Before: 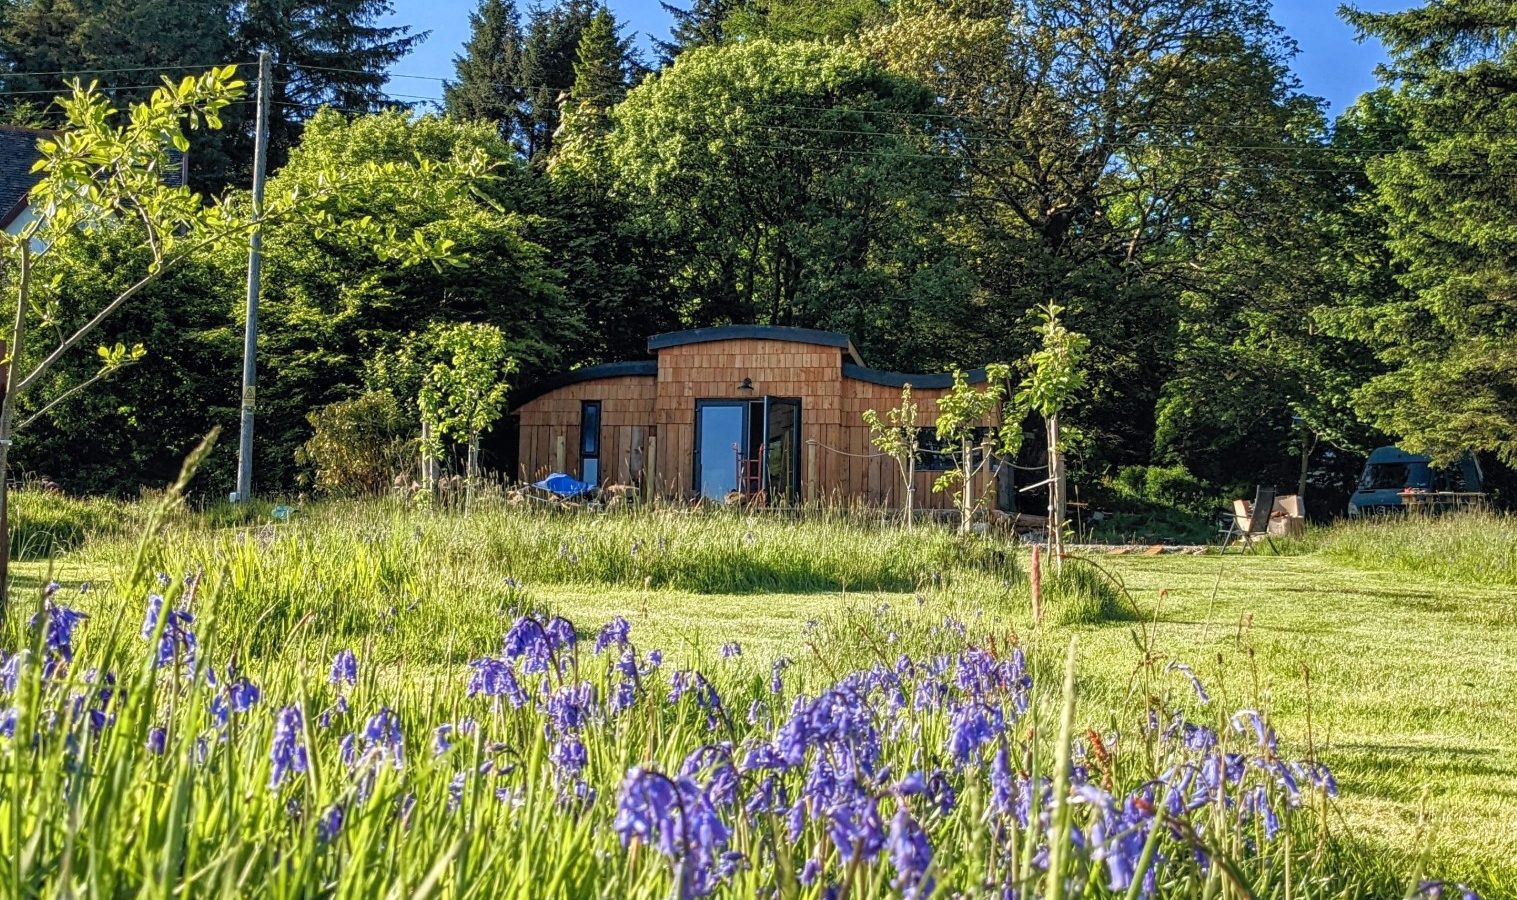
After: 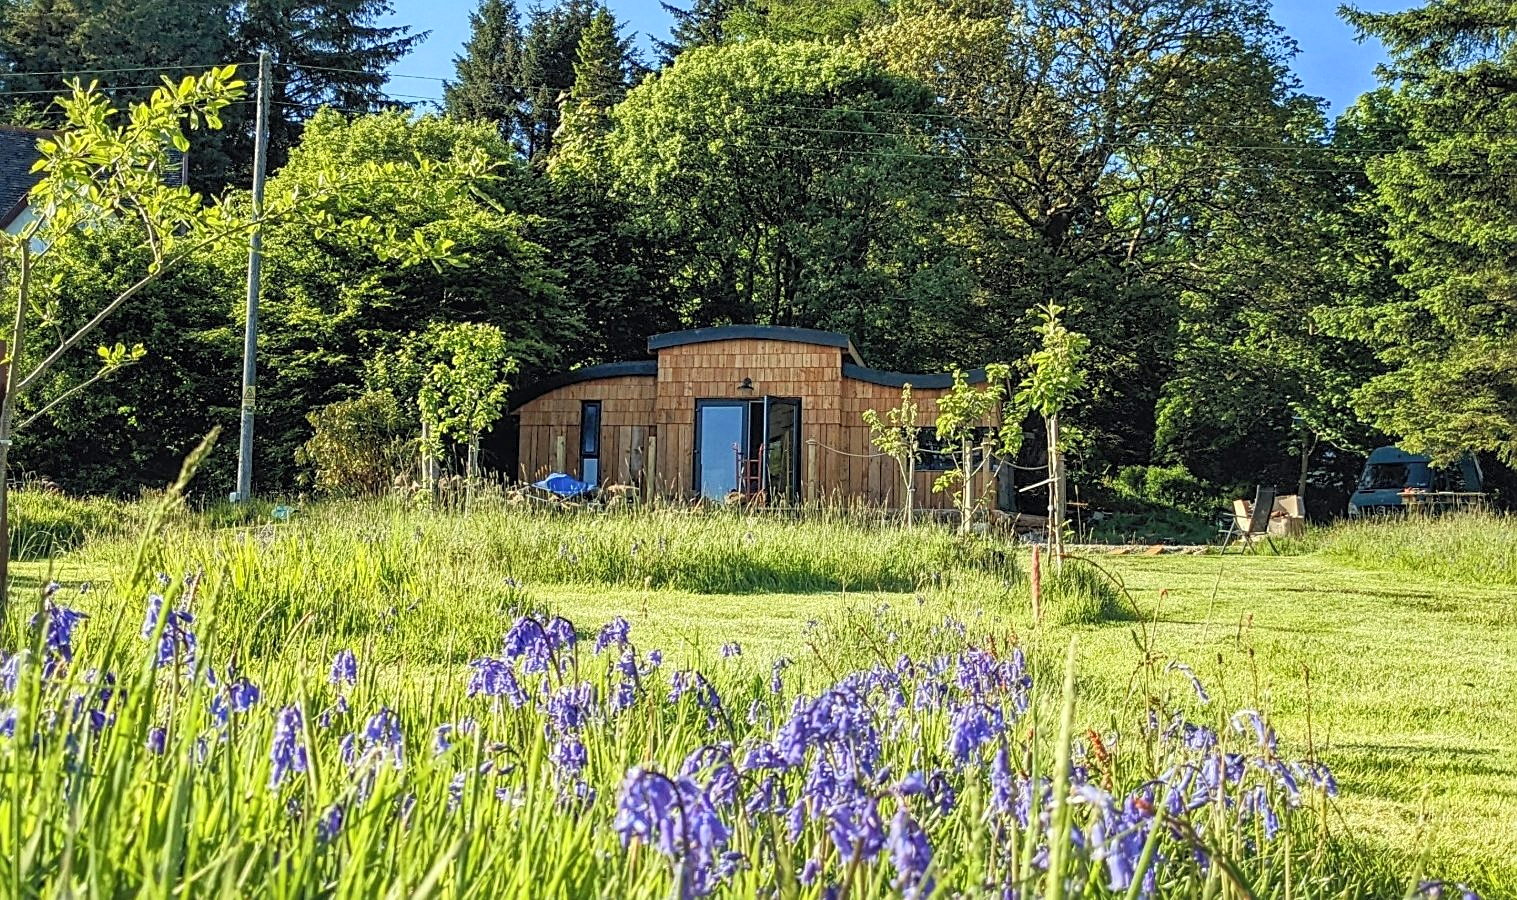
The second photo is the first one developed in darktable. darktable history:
tone curve: curves: ch0 [(0, 0) (0.003, 0.026) (0.011, 0.03) (0.025, 0.047) (0.044, 0.082) (0.069, 0.119) (0.1, 0.157) (0.136, 0.19) (0.177, 0.231) (0.224, 0.27) (0.277, 0.318) (0.335, 0.383) (0.399, 0.456) (0.468, 0.532) (0.543, 0.618) (0.623, 0.71) (0.709, 0.786) (0.801, 0.851) (0.898, 0.908) (1, 1)], color space Lab, independent channels, preserve colors none
color correction: highlights a* -4.44, highlights b* 6.19
sharpen: radius 2.176, amount 0.389, threshold 0.166
